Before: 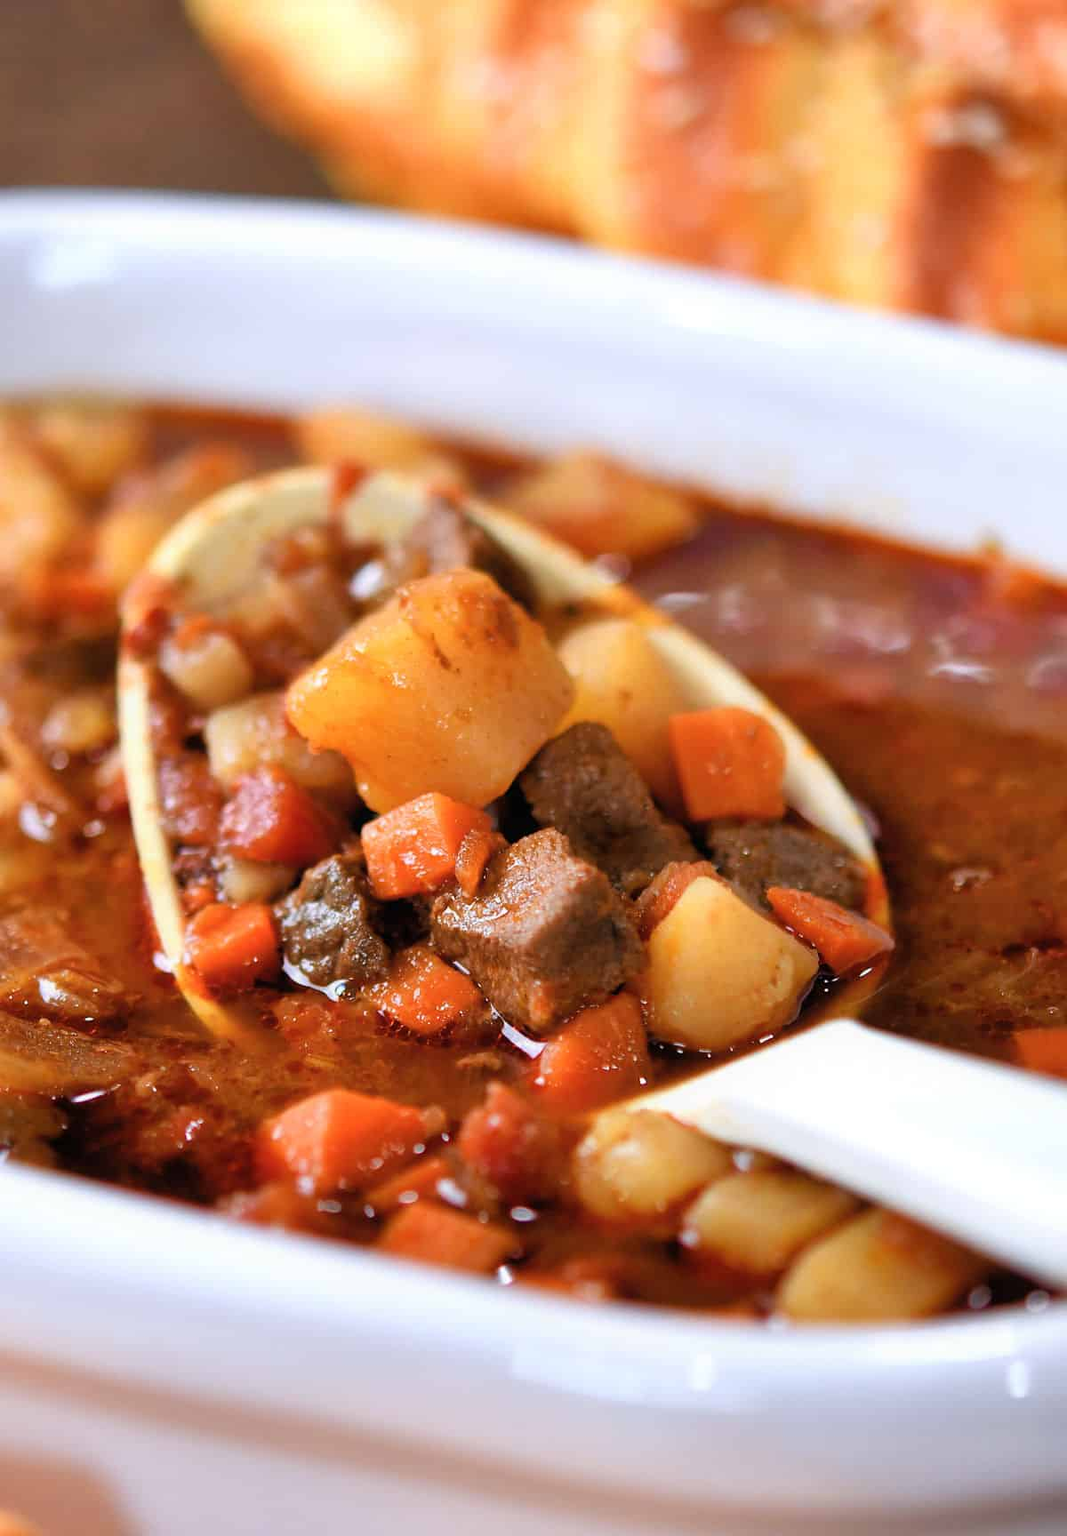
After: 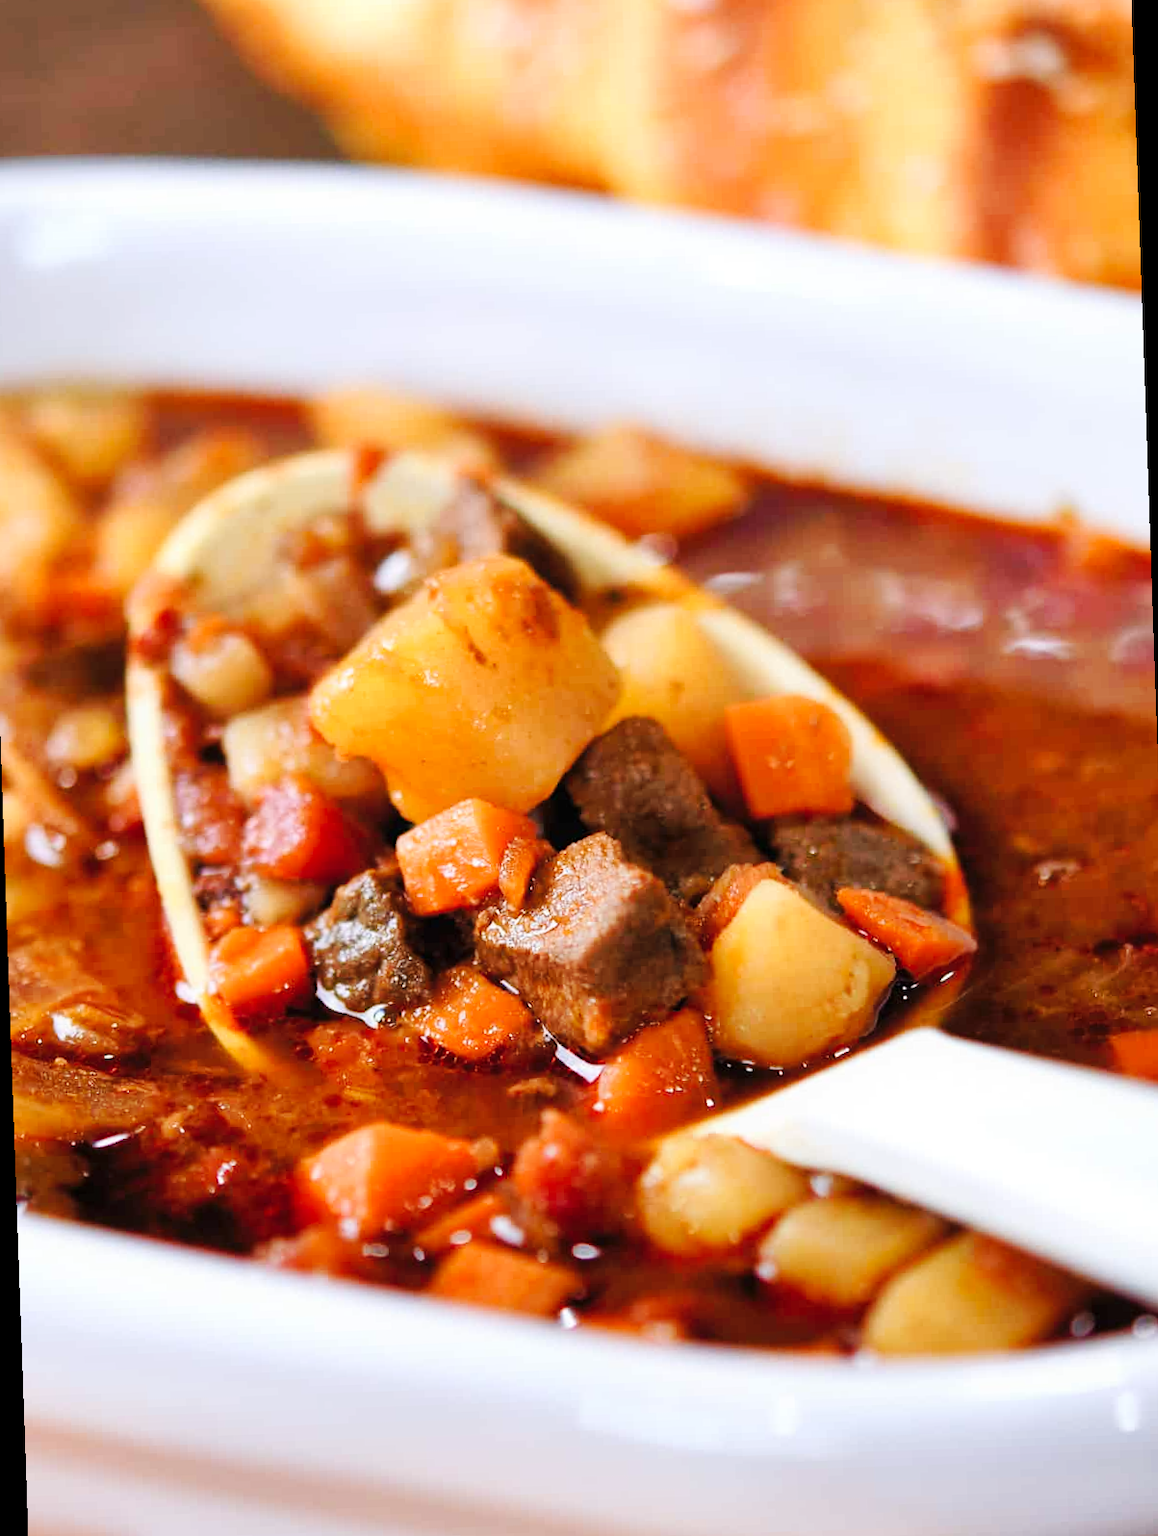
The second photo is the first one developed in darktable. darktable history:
rotate and perspective: rotation -2°, crop left 0.022, crop right 0.978, crop top 0.049, crop bottom 0.951
tone curve: curves: ch0 [(0, 0) (0.003, 0.005) (0.011, 0.013) (0.025, 0.027) (0.044, 0.044) (0.069, 0.06) (0.1, 0.081) (0.136, 0.114) (0.177, 0.16) (0.224, 0.211) (0.277, 0.277) (0.335, 0.354) (0.399, 0.435) (0.468, 0.538) (0.543, 0.626) (0.623, 0.708) (0.709, 0.789) (0.801, 0.867) (0.898, 0.935) (1, 1)], preserve colors none
